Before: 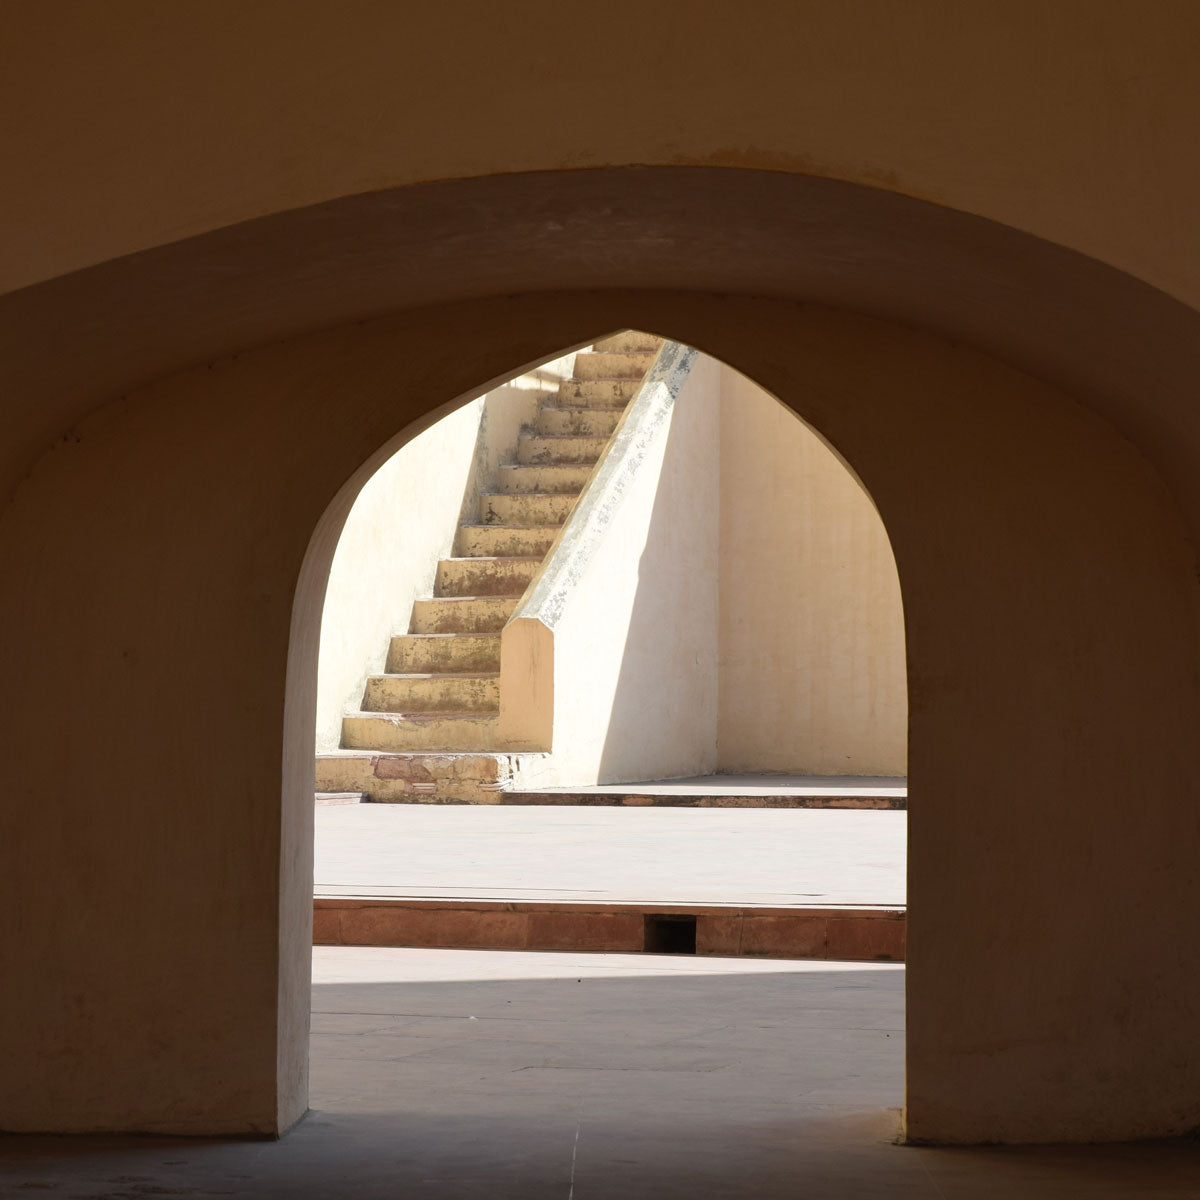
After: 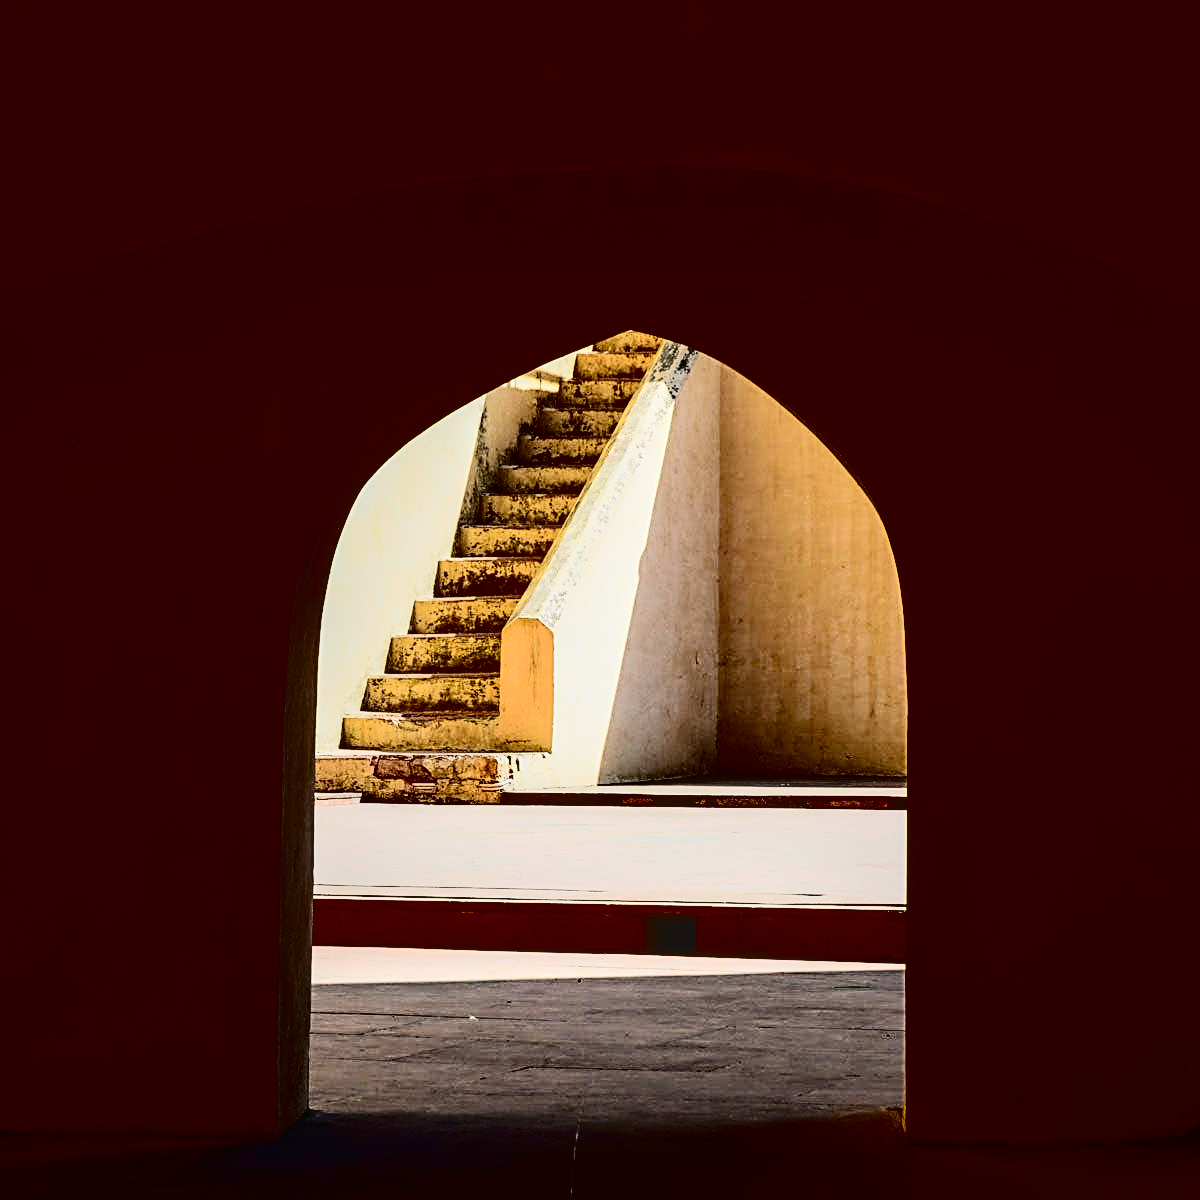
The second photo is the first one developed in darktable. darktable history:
sharpen: radius 2.584, amount 0.688
contrast brightness saturation: contrast 0.77, brightness -1, saturation 1
local contrast: on, module defaults
